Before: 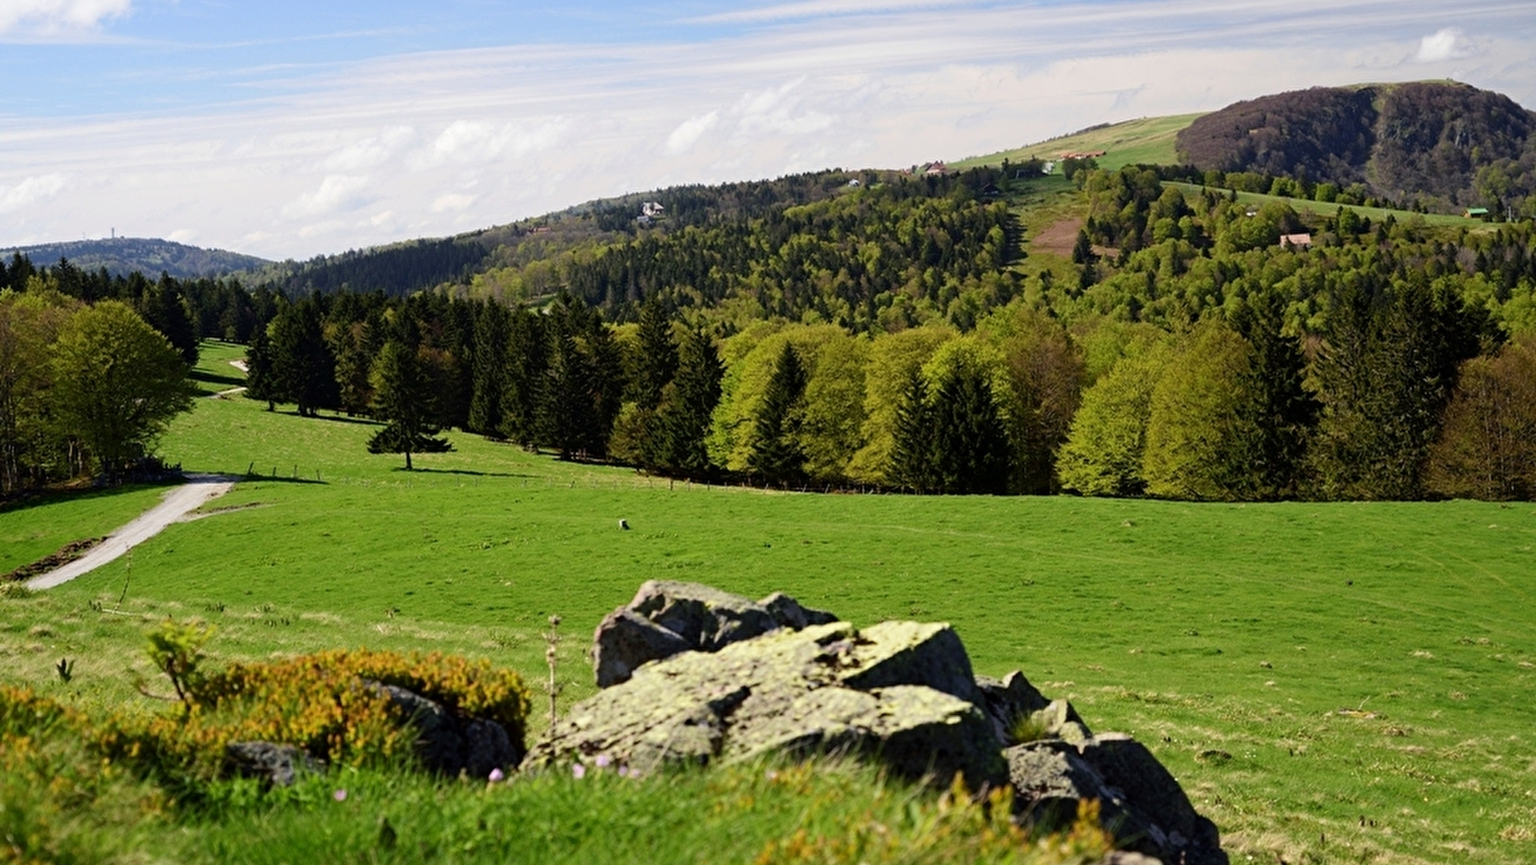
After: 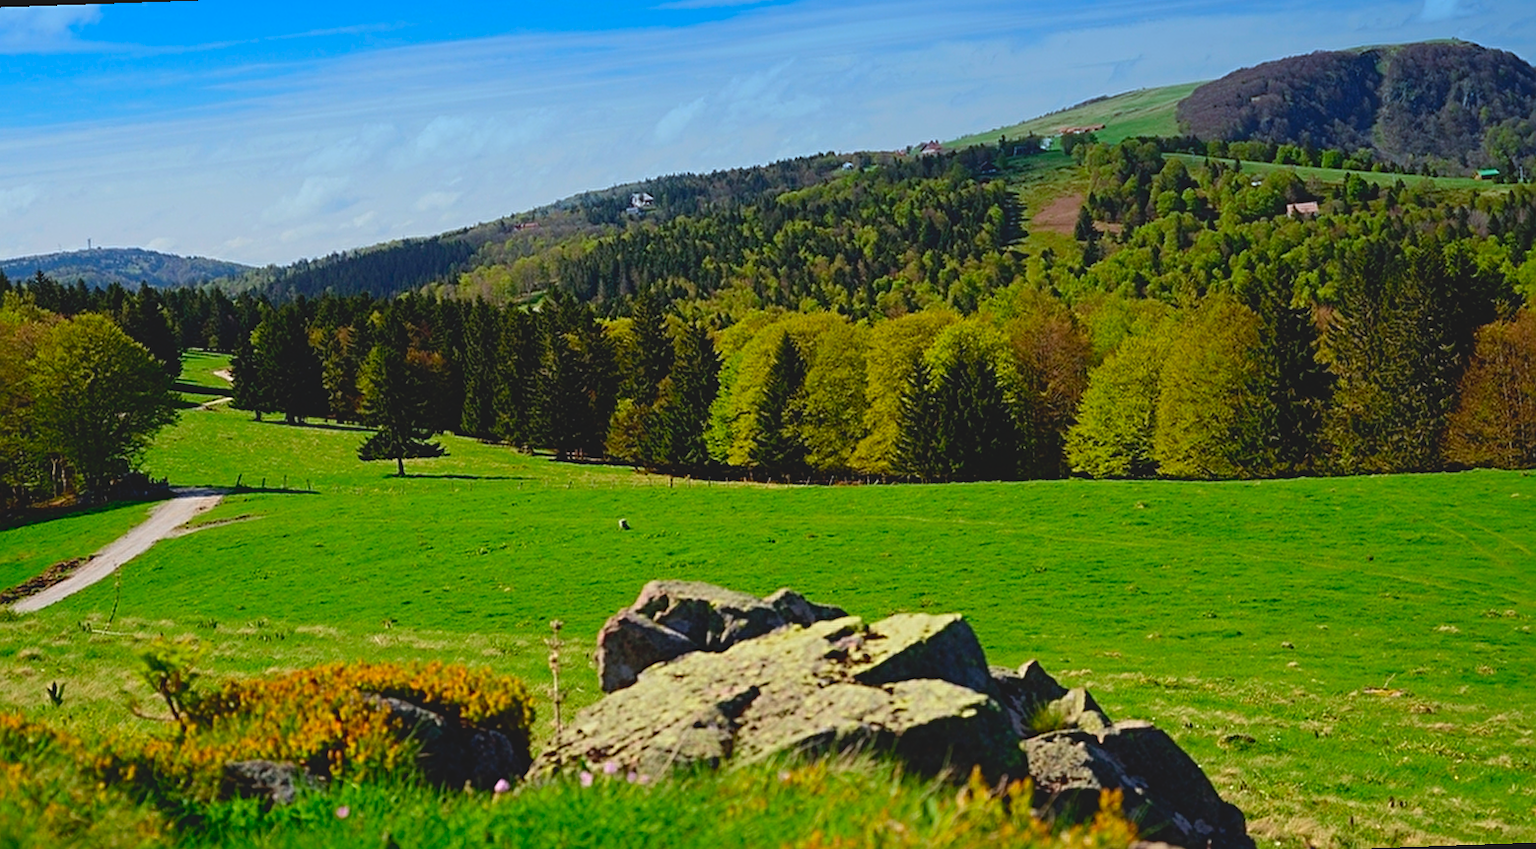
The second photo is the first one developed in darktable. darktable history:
sharpen: on, module defaults
graduated density: density 2.02 EV, hardness 44%, rotation 0.374°, offset 8.21, hue 208.8°, saturation 97%
rotate and perspective: rotation -2°, crop left 0.022, crop right 0.978, crop top 0.049, crop bottom 0.951
contrast brightness saturation: contrast -0.19, saturation 0.19
